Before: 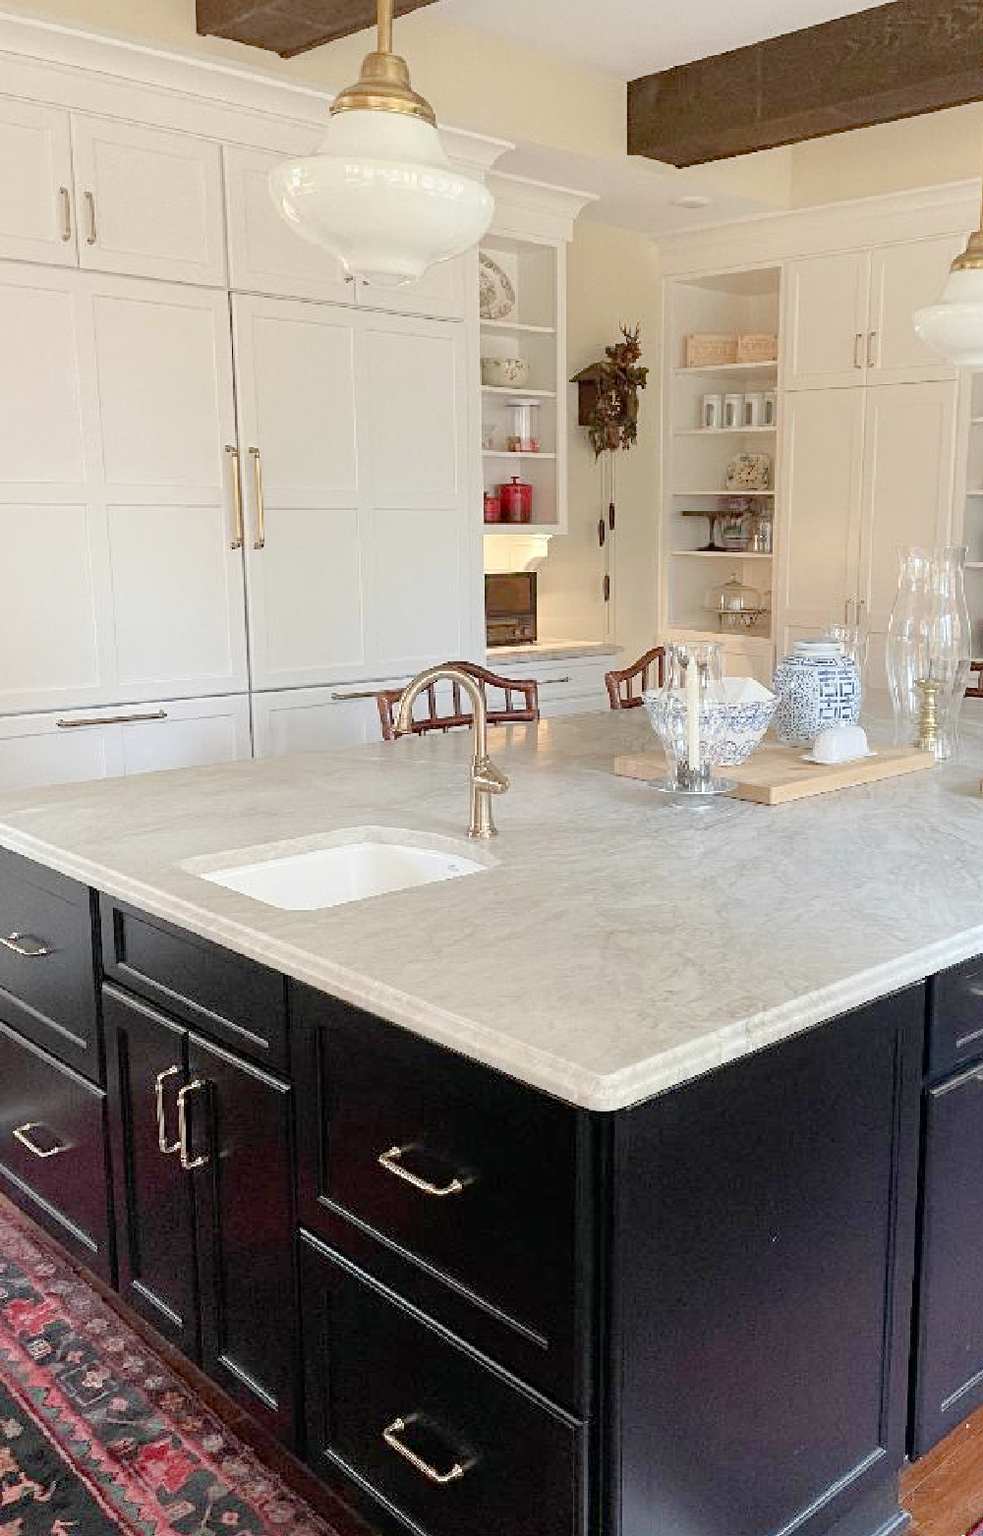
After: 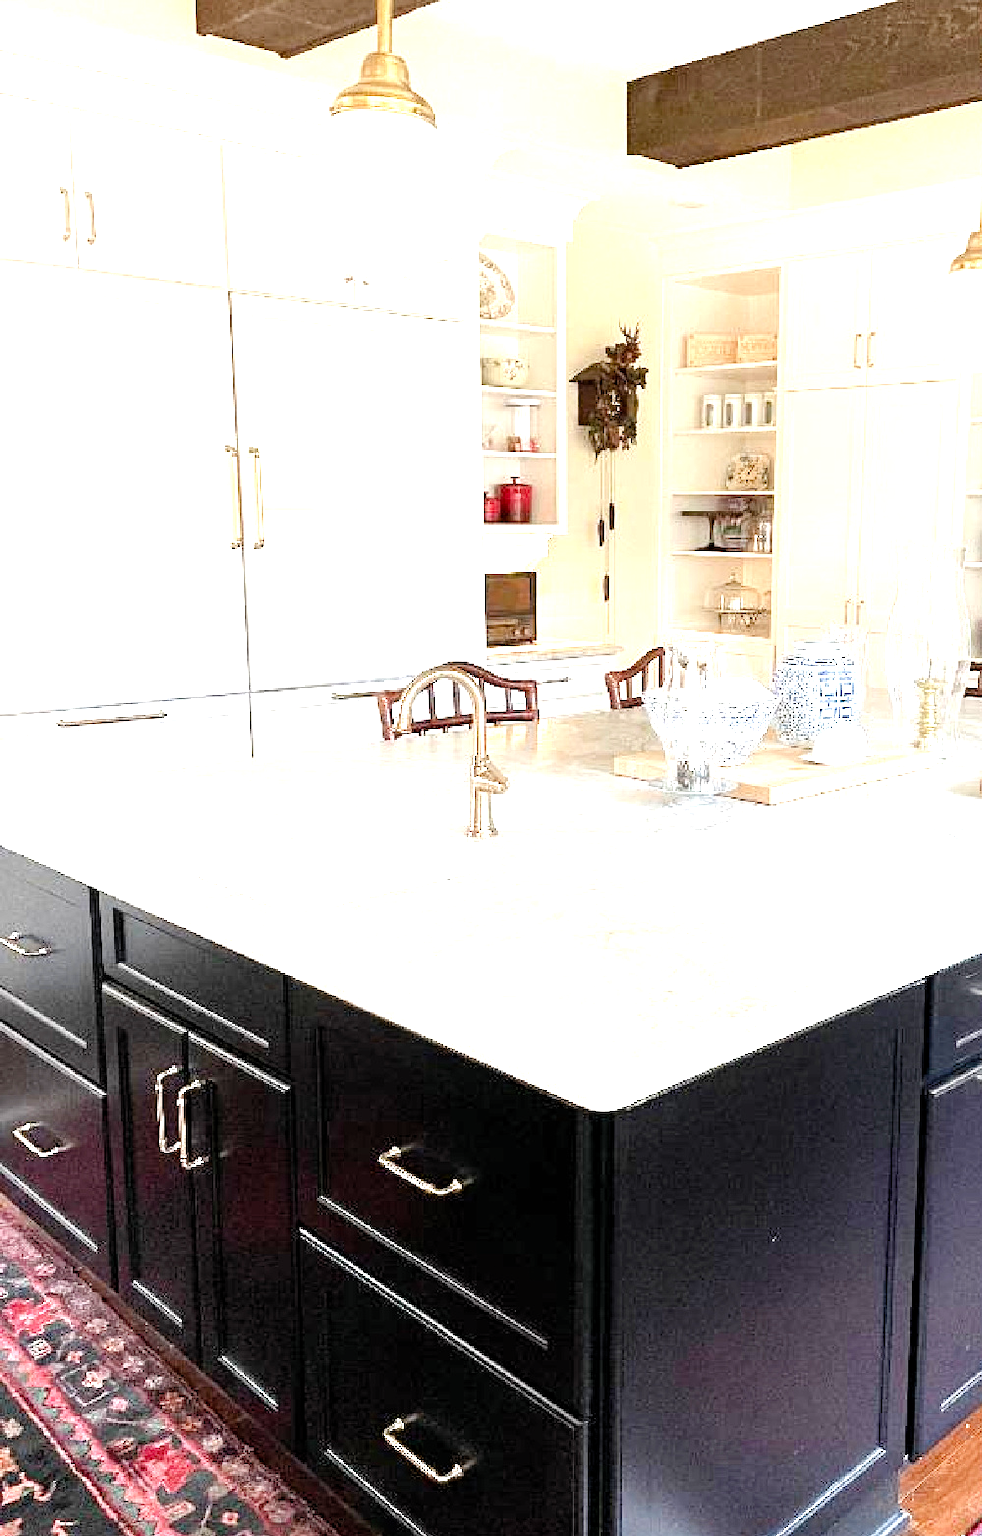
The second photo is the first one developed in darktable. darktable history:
exposure: compensate exposure bias true, compensate highlight preservation false
levels: levels [0.012, 0.367, 0.697]
